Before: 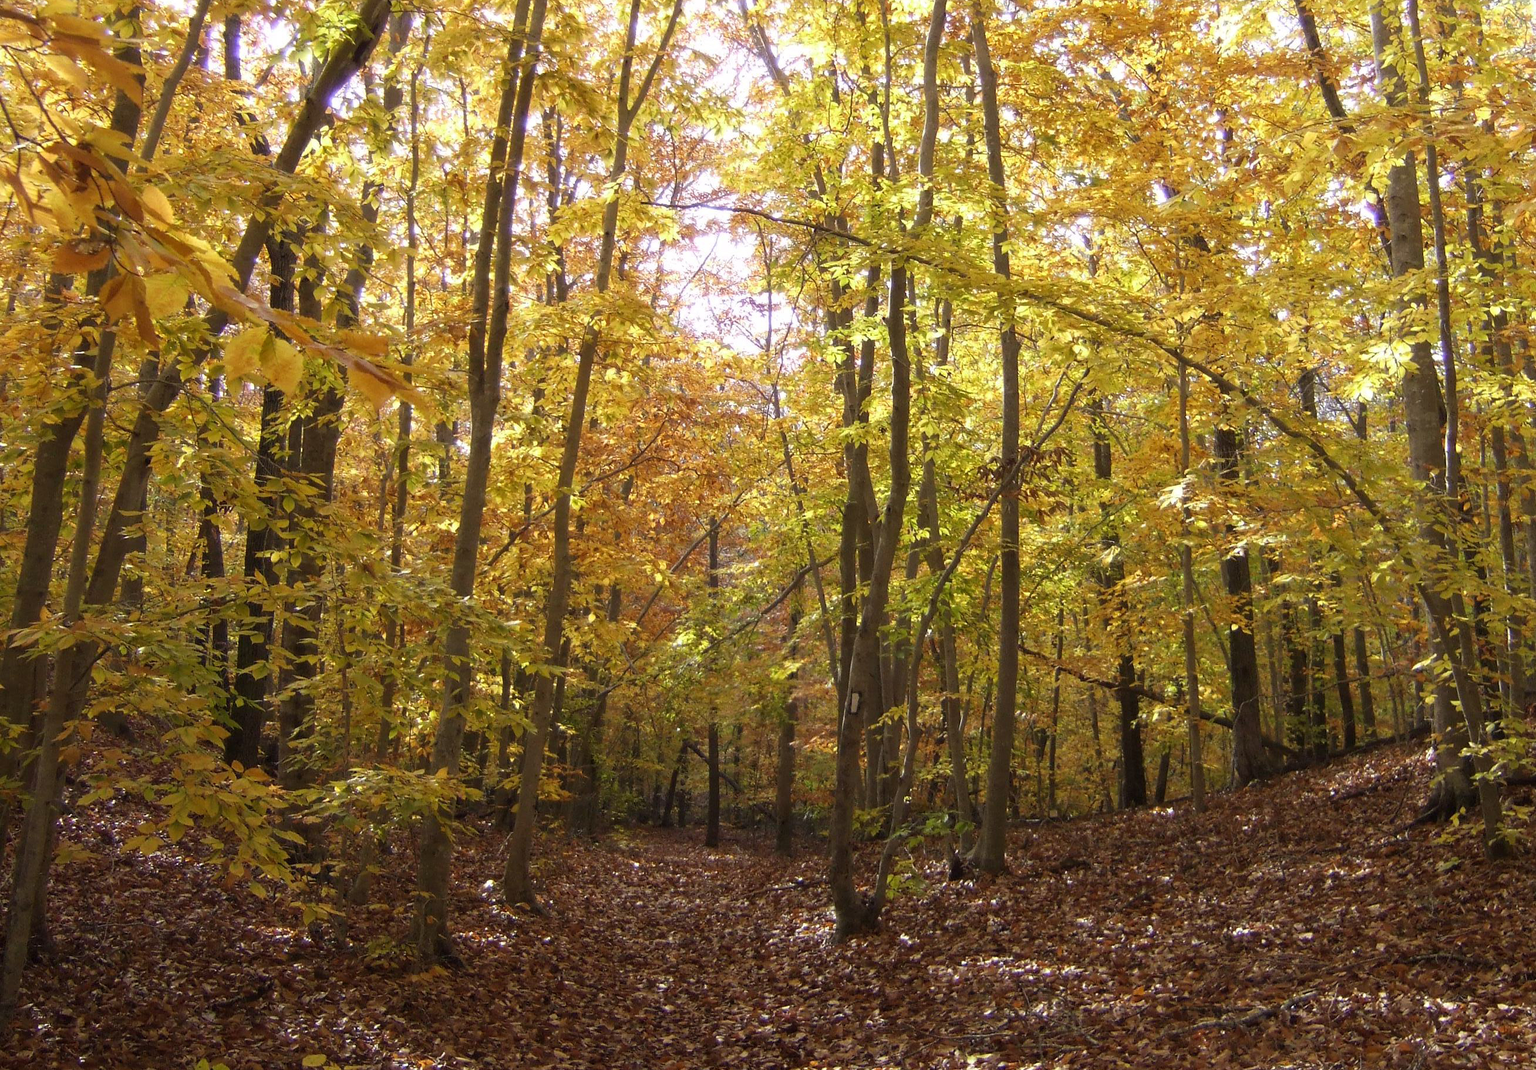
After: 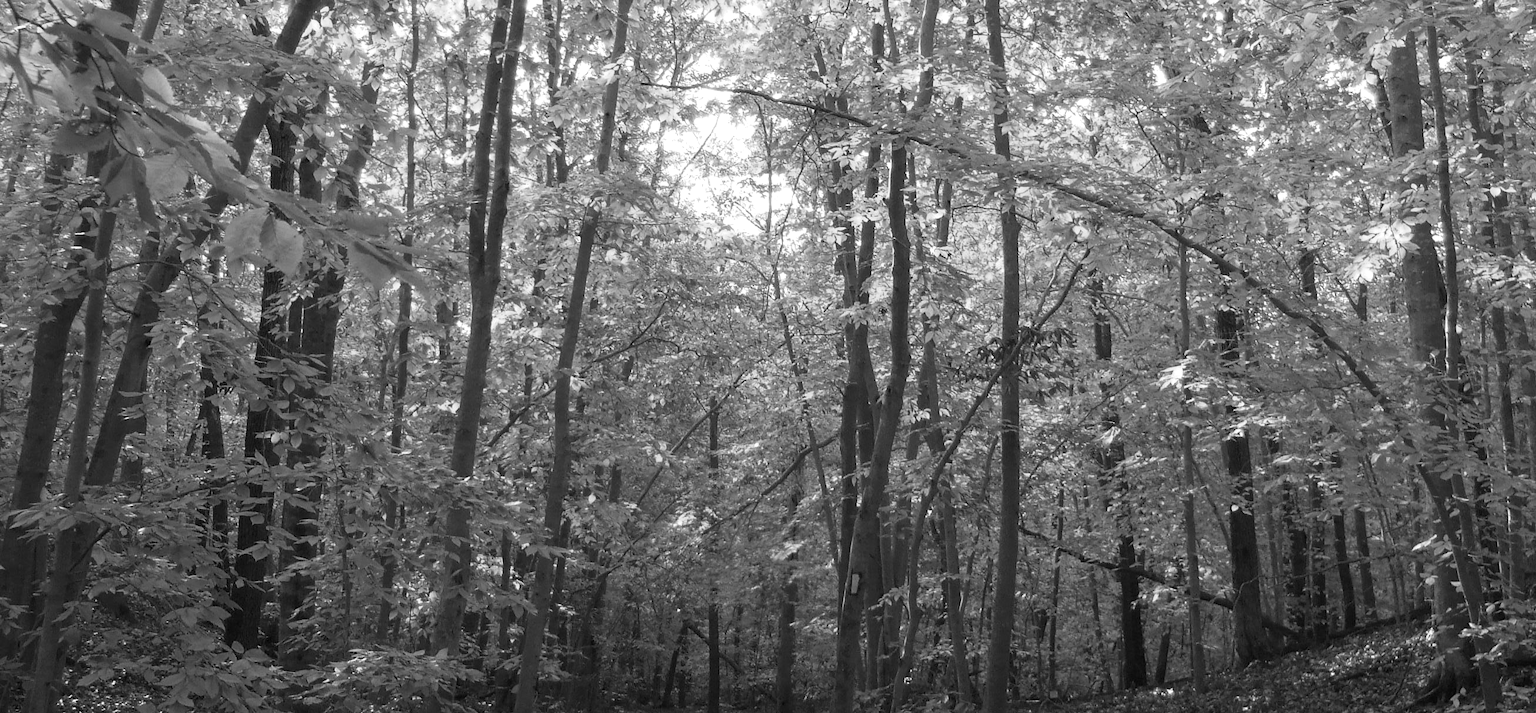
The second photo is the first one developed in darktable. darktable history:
color calibration: output gray [0.22, 0.42, 0.37, 0], illuminant custom, x 0.388, y 0.387, temperature 3810.7 K
crop: top 11.174%, bottom 22.087%
color zones: curves: ch0 [(0.826, 0.353)]; ch1 [(0.242, 0.647) (0.889, 0.342)]; ch2 [(0.246, 0.089) (0.969, 0.068)], mix 39.43%
